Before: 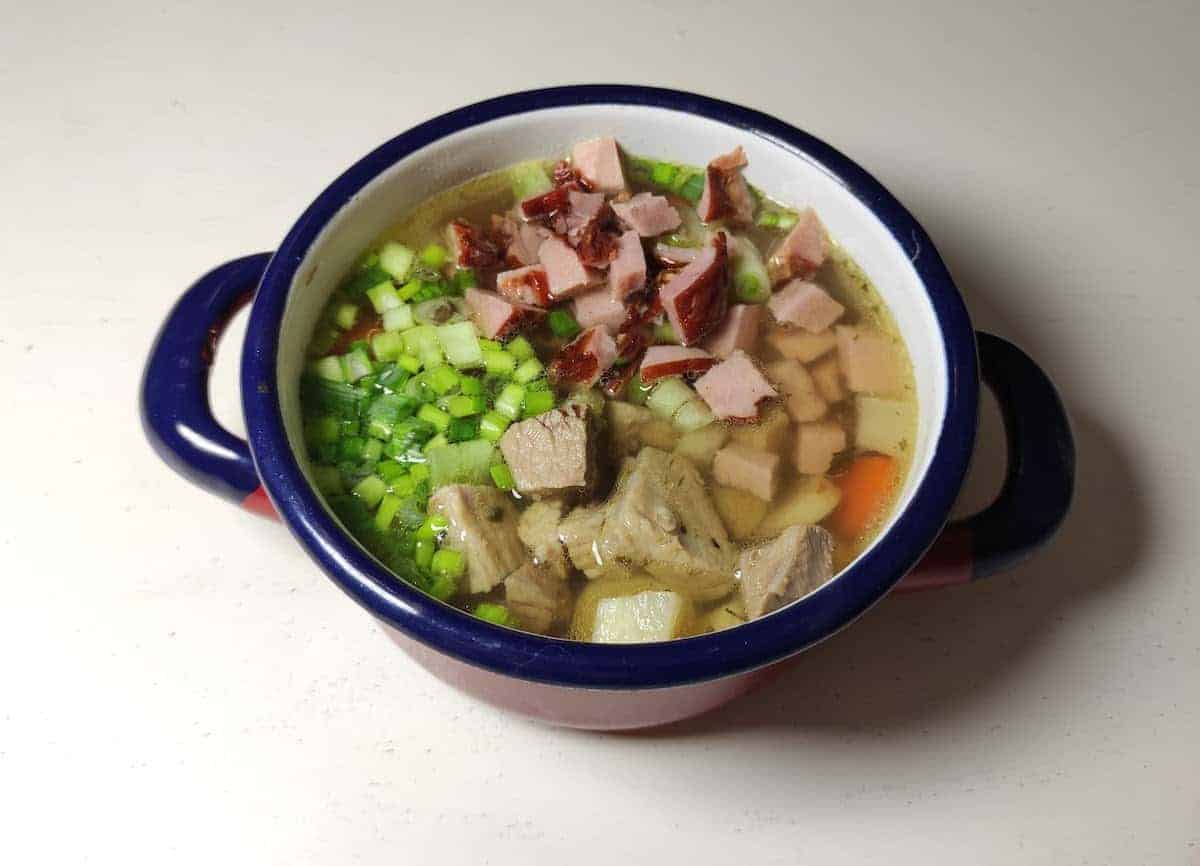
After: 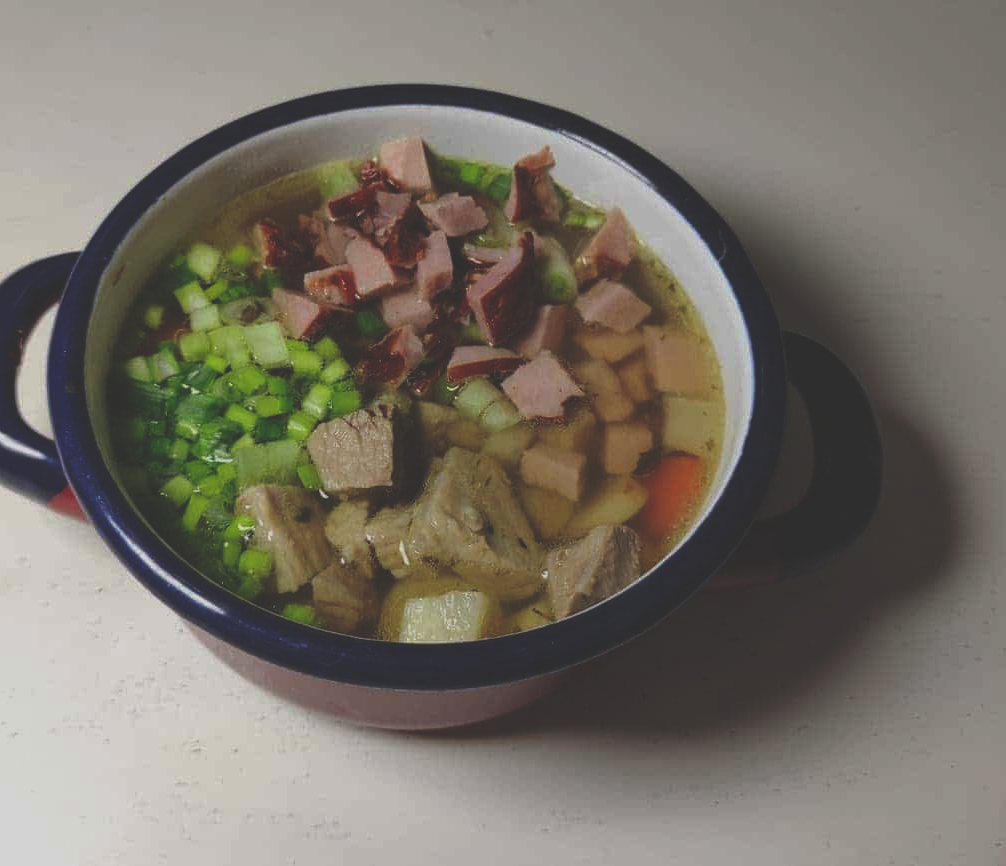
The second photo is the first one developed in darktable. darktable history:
crop: left 16.145%
exposure: exposure -0.462 EV, compensate highlight preservation false
rgb curve: curves: ch0 [(0, 0.186) (0.314, 0.284) (0.775, 0.708) (1, 1)], compensate middle gray true, preserve colors none
